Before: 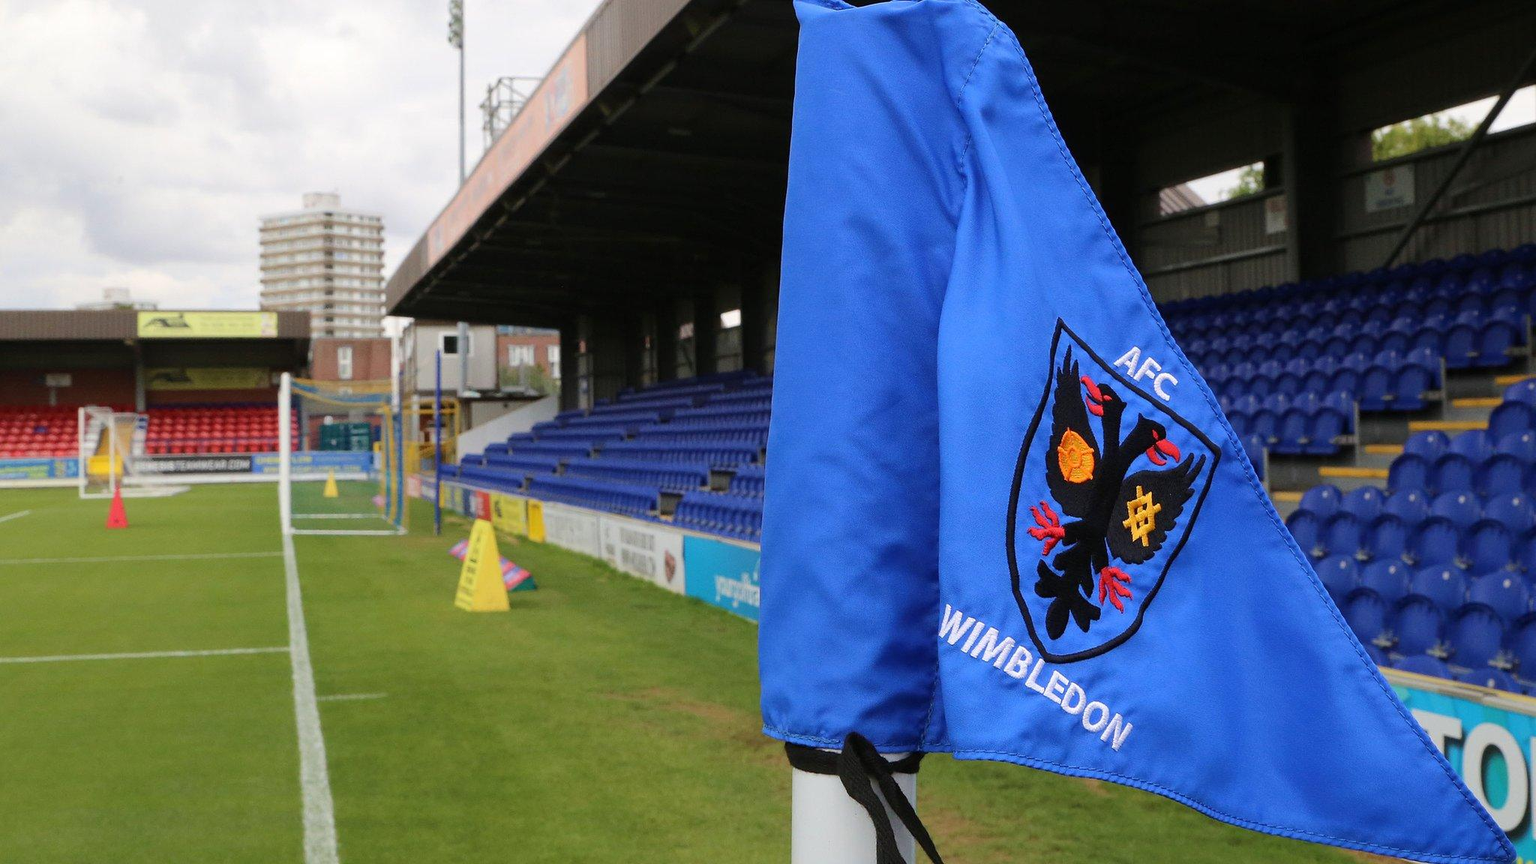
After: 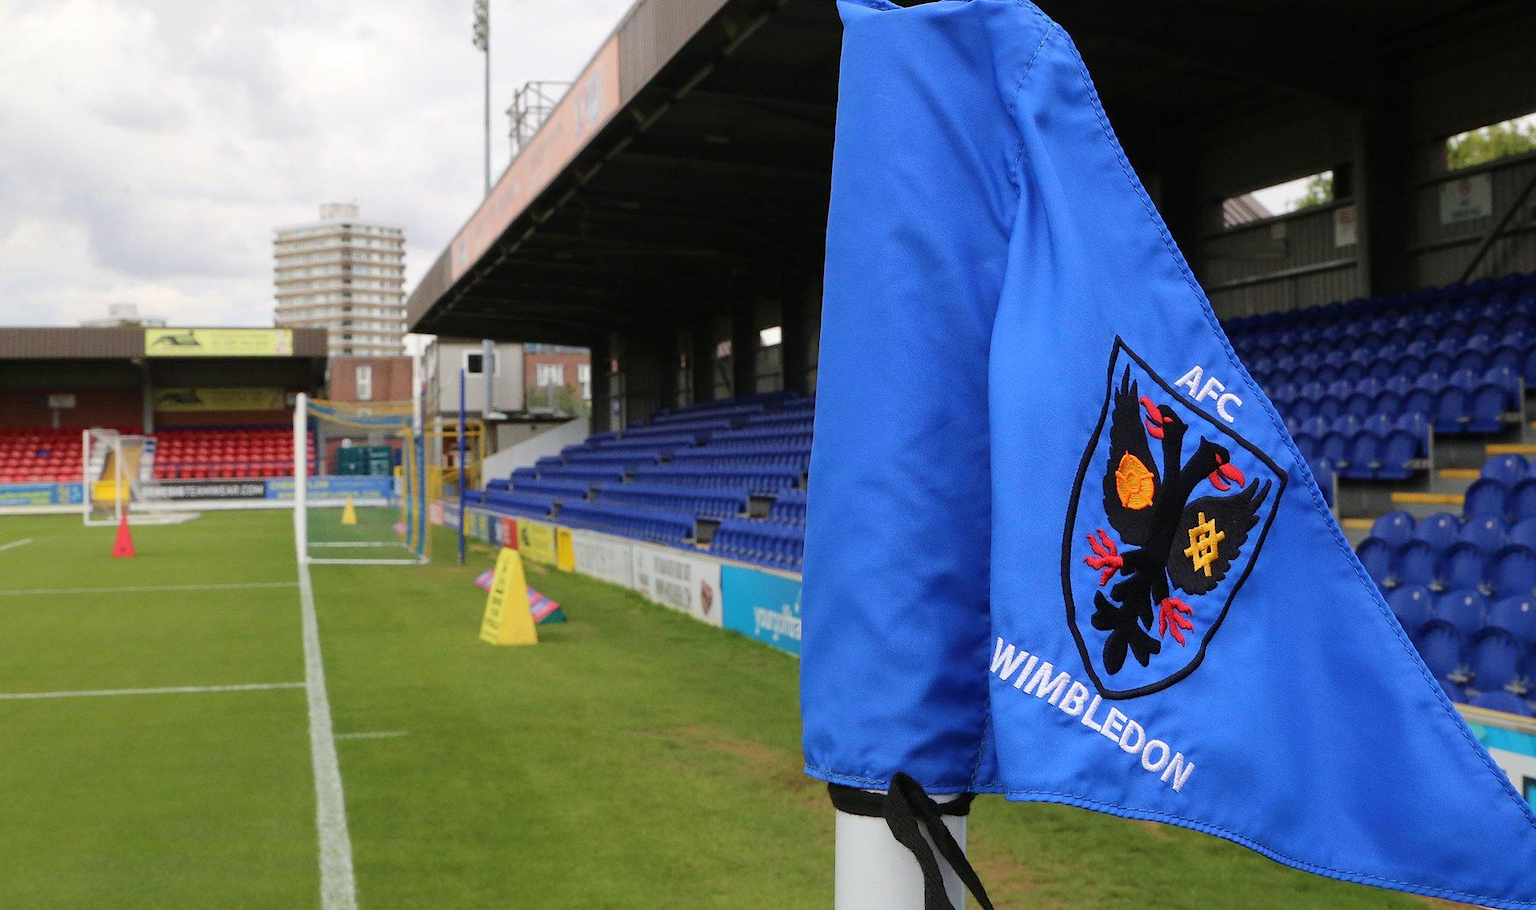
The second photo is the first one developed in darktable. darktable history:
crop and rotate: left 0%, right 5.135%
